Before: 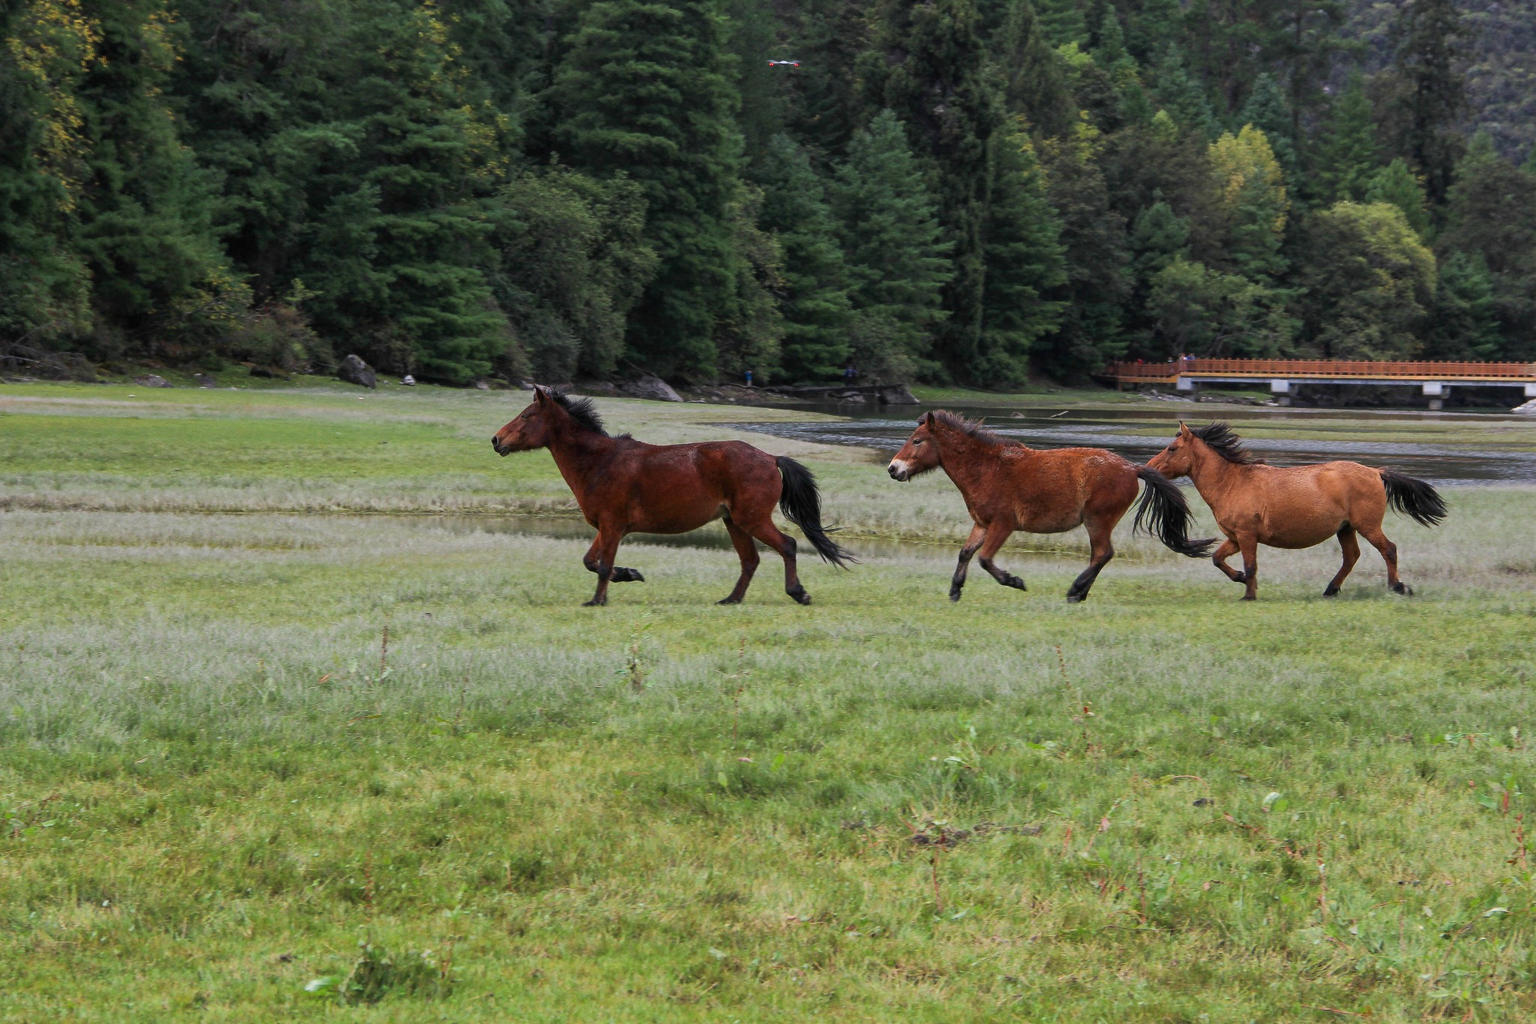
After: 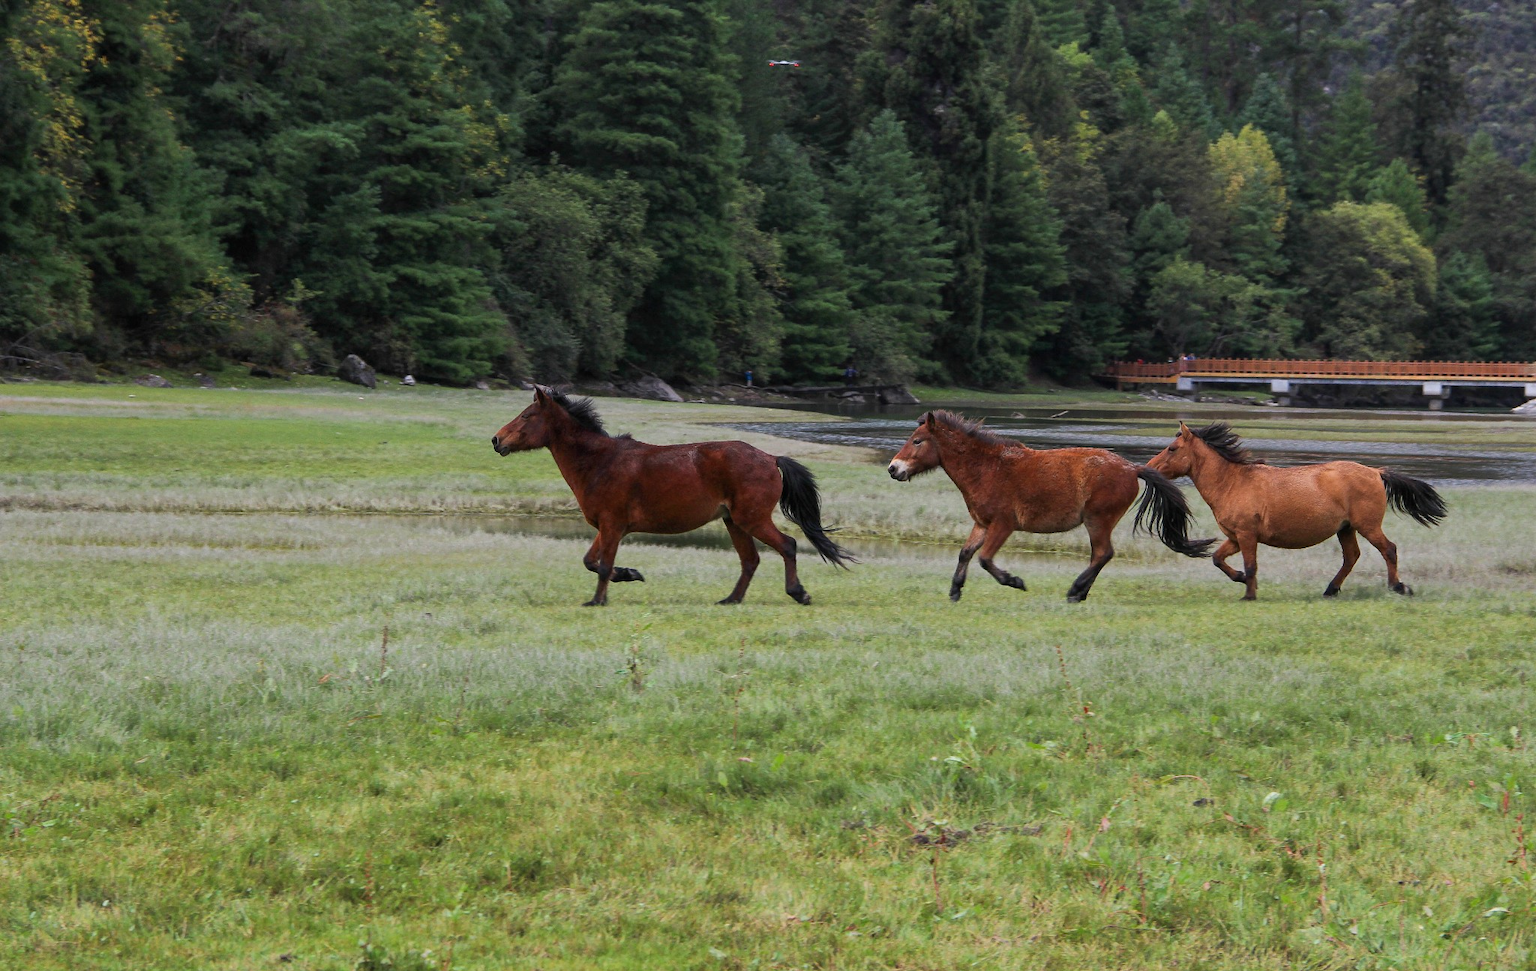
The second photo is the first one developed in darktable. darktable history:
crop and rotate: top 0.011%, bottom 5.055%
exposure: compensate highlight preservation false
